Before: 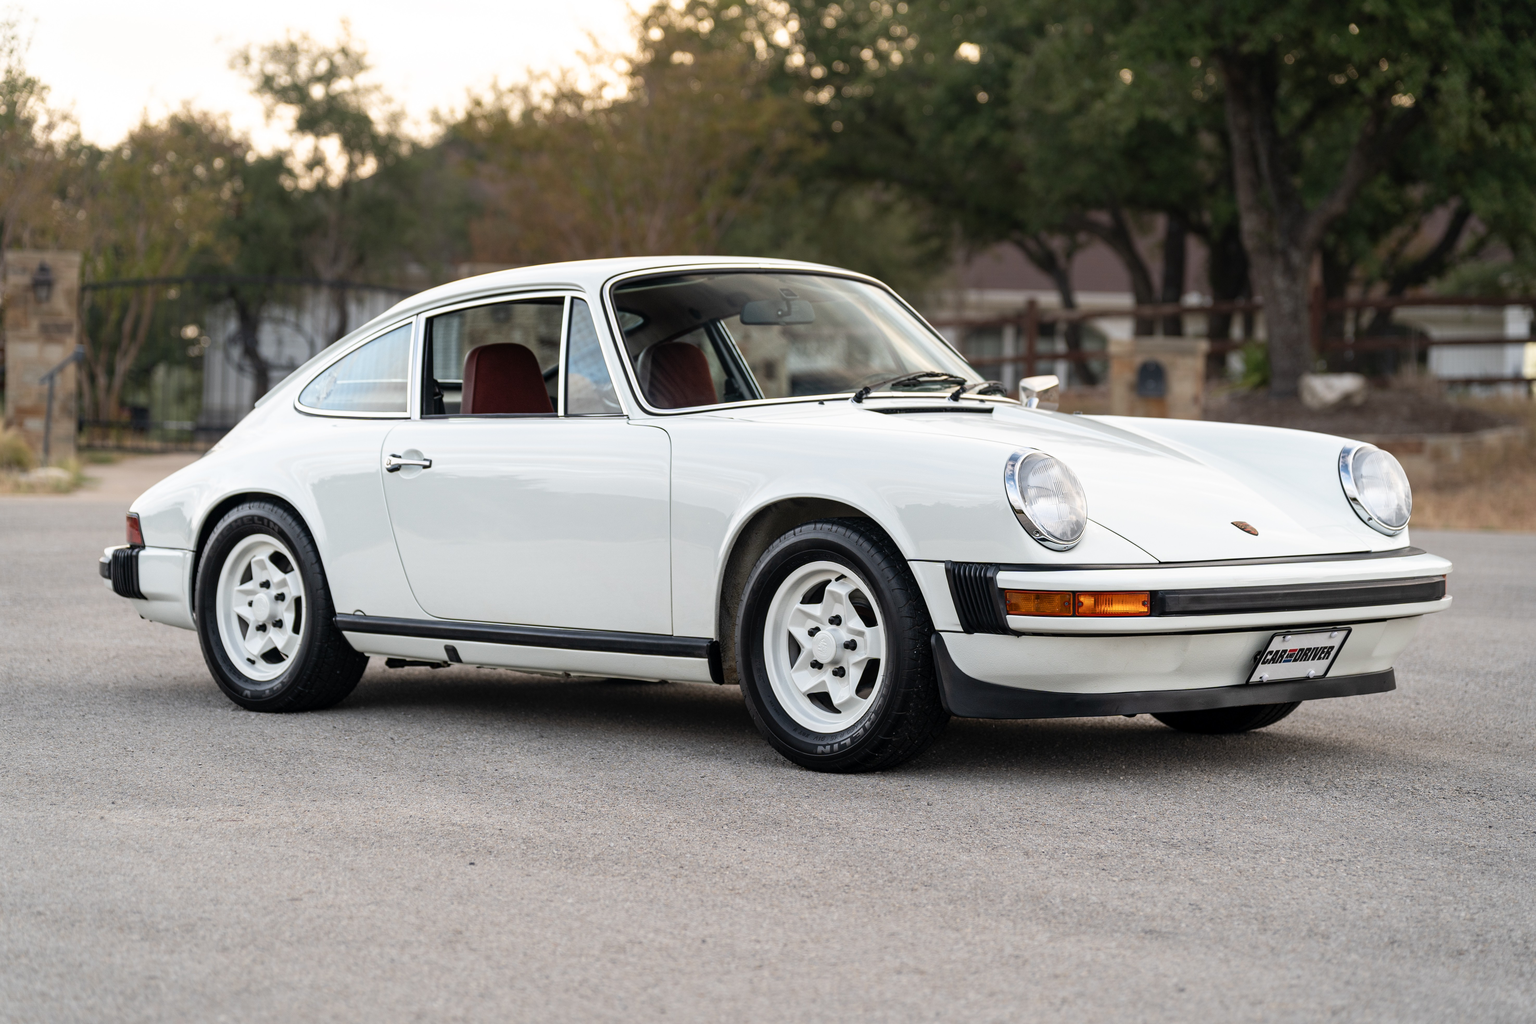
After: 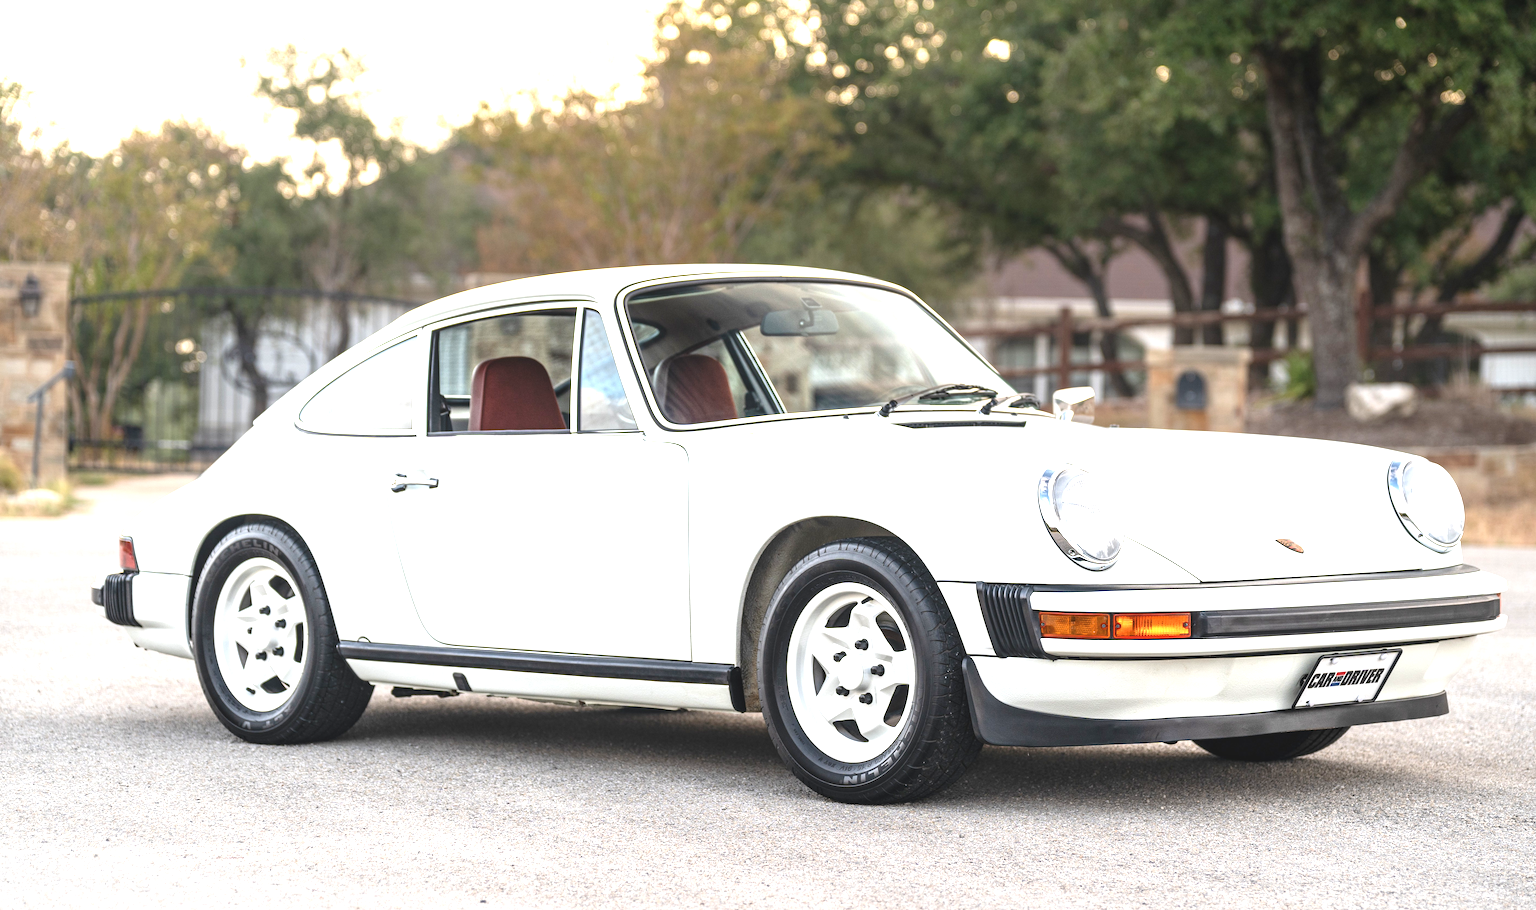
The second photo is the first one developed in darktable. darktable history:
crop and rotate: angle 0.33°, left 0.395%, right 3.201%, bottom 14.251%
exposure: black level correction 0, exposure 1.276 EV, compensate highlight preservation false
local contrast: detail 110%
tone equalizer: on, module defaults
